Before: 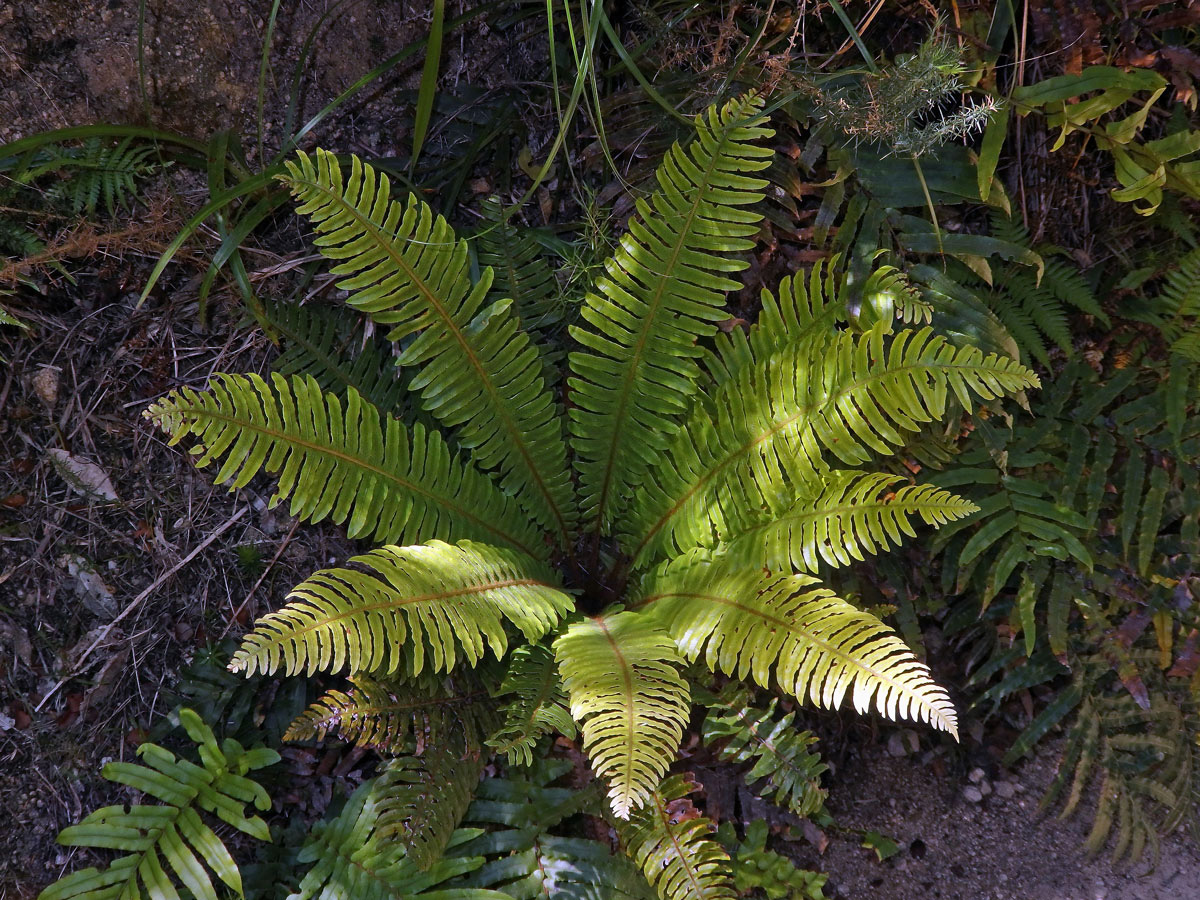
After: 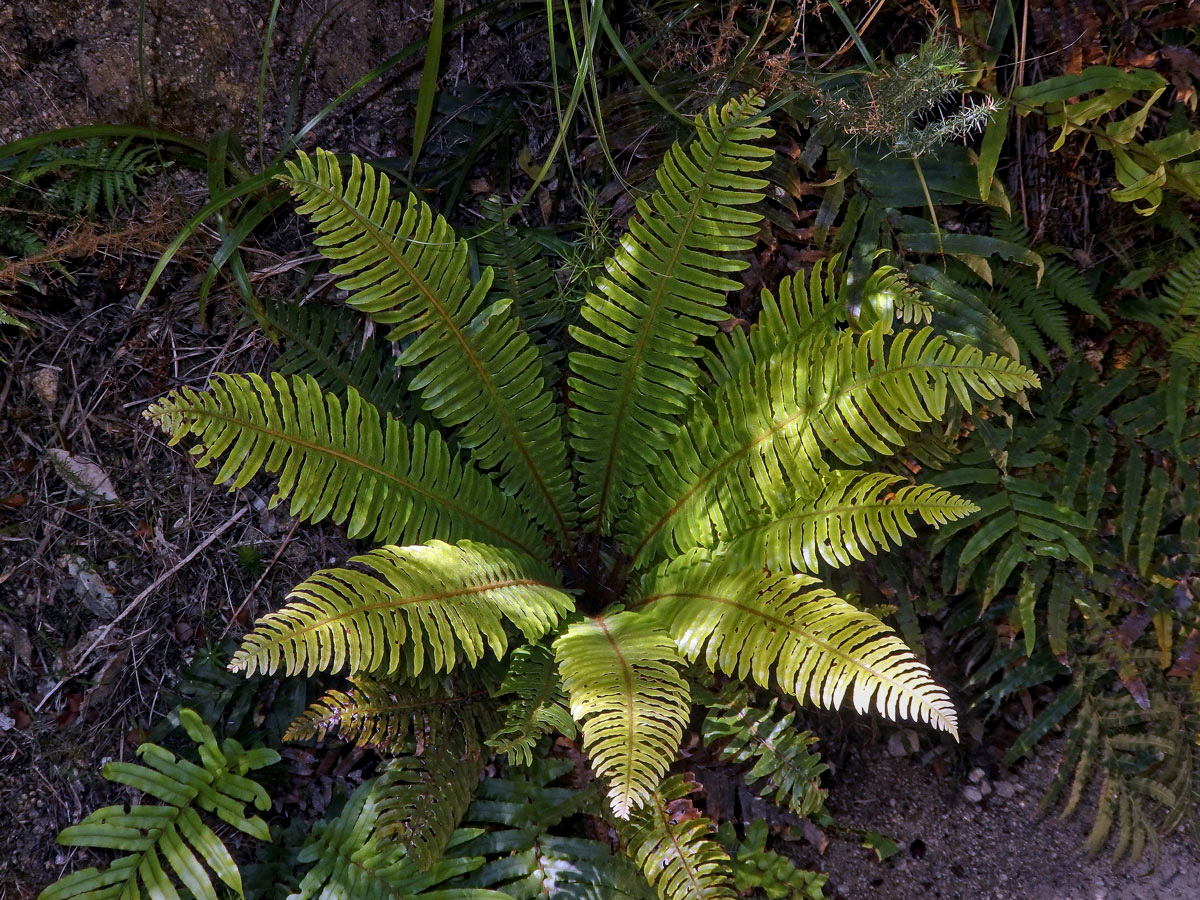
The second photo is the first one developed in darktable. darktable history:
contrast brightness saturation: contrast 0.029, brightness -0.031
local contrast: on, module defaults
